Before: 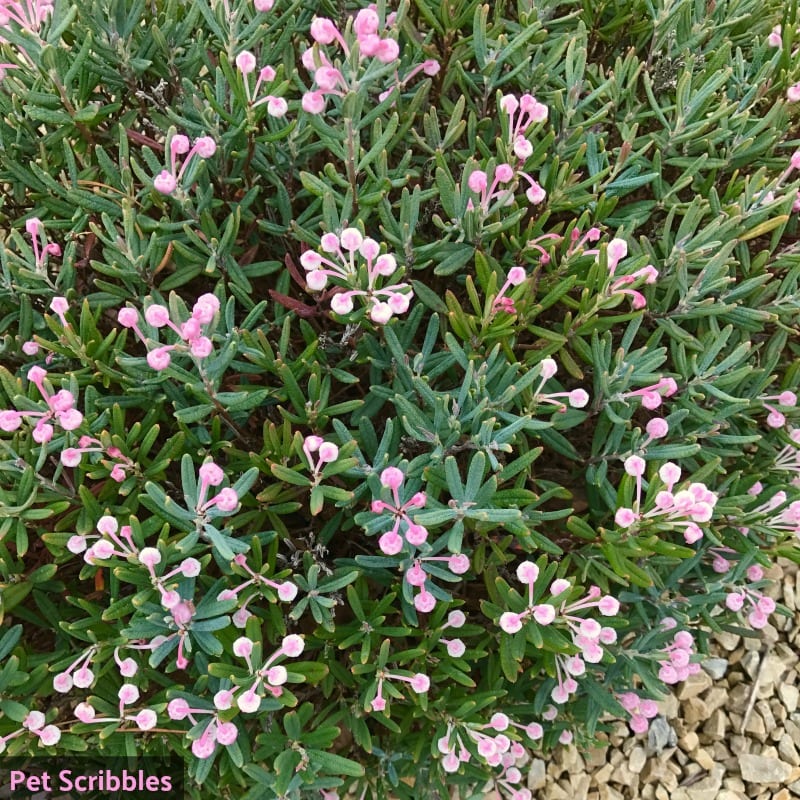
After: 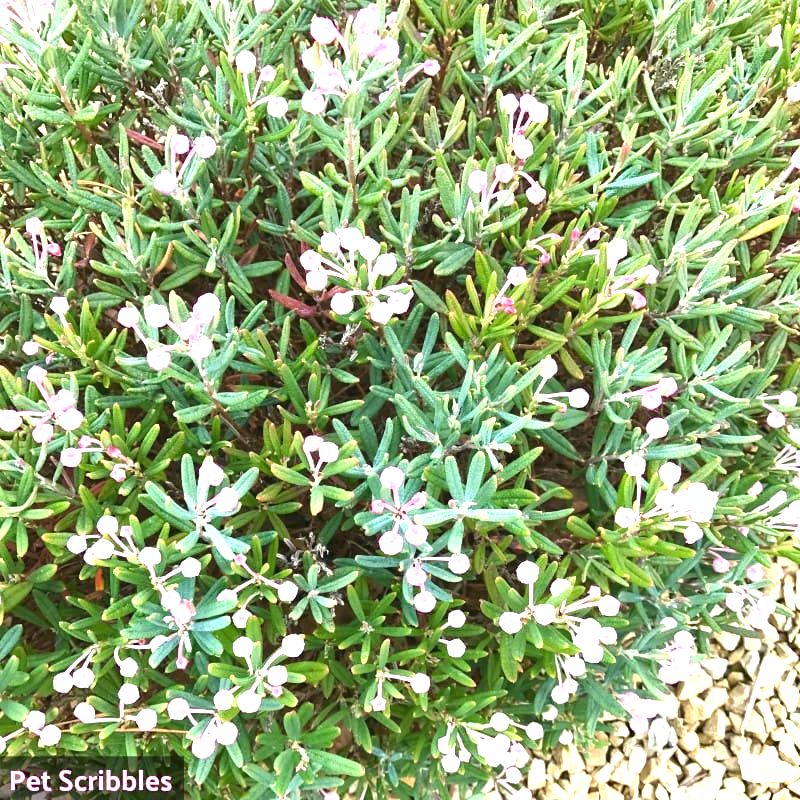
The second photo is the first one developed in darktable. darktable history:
exposure: black level correction 0, exposure 1.624 EV, compensate exposure bias true, compensate highlight preservation false
